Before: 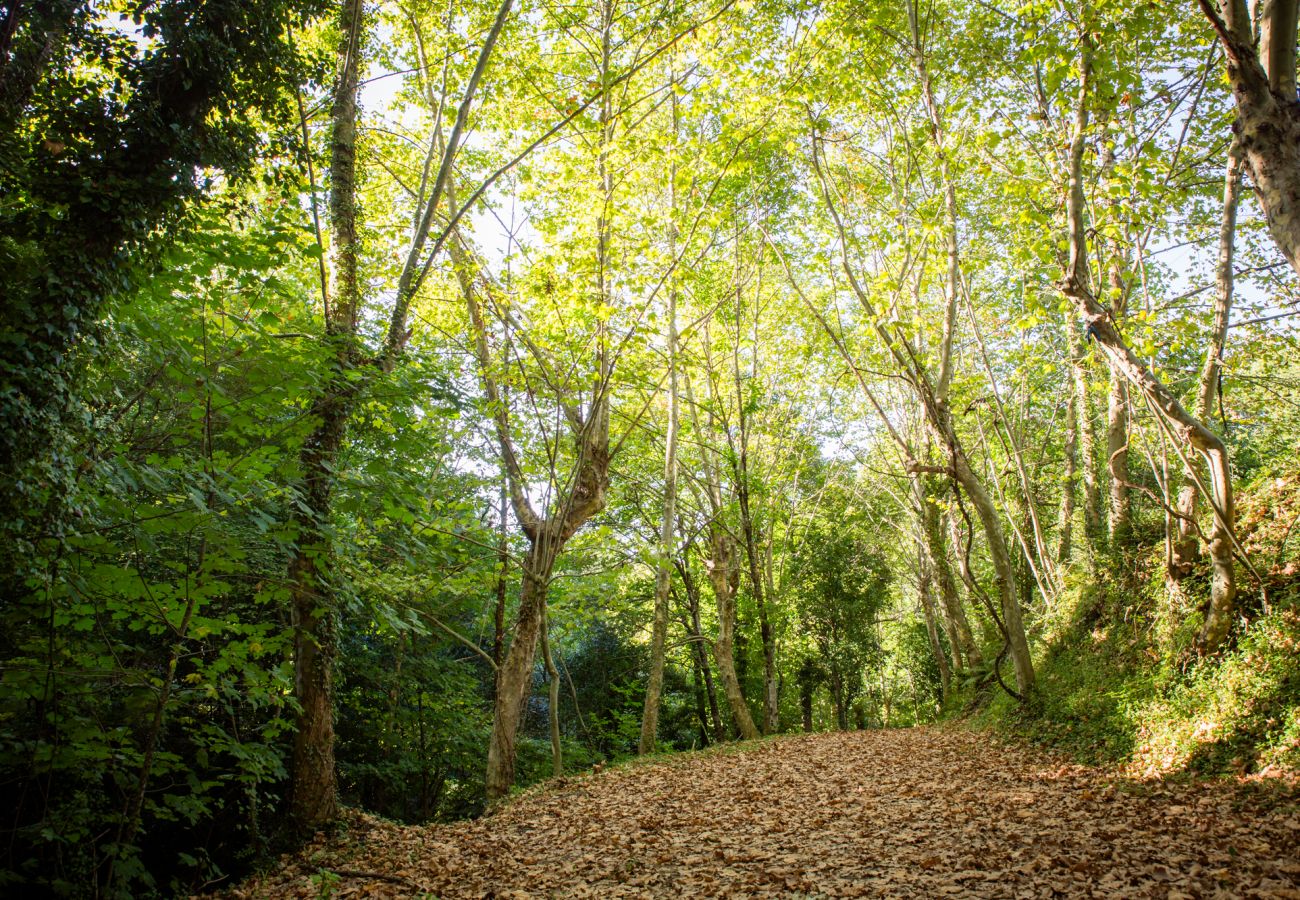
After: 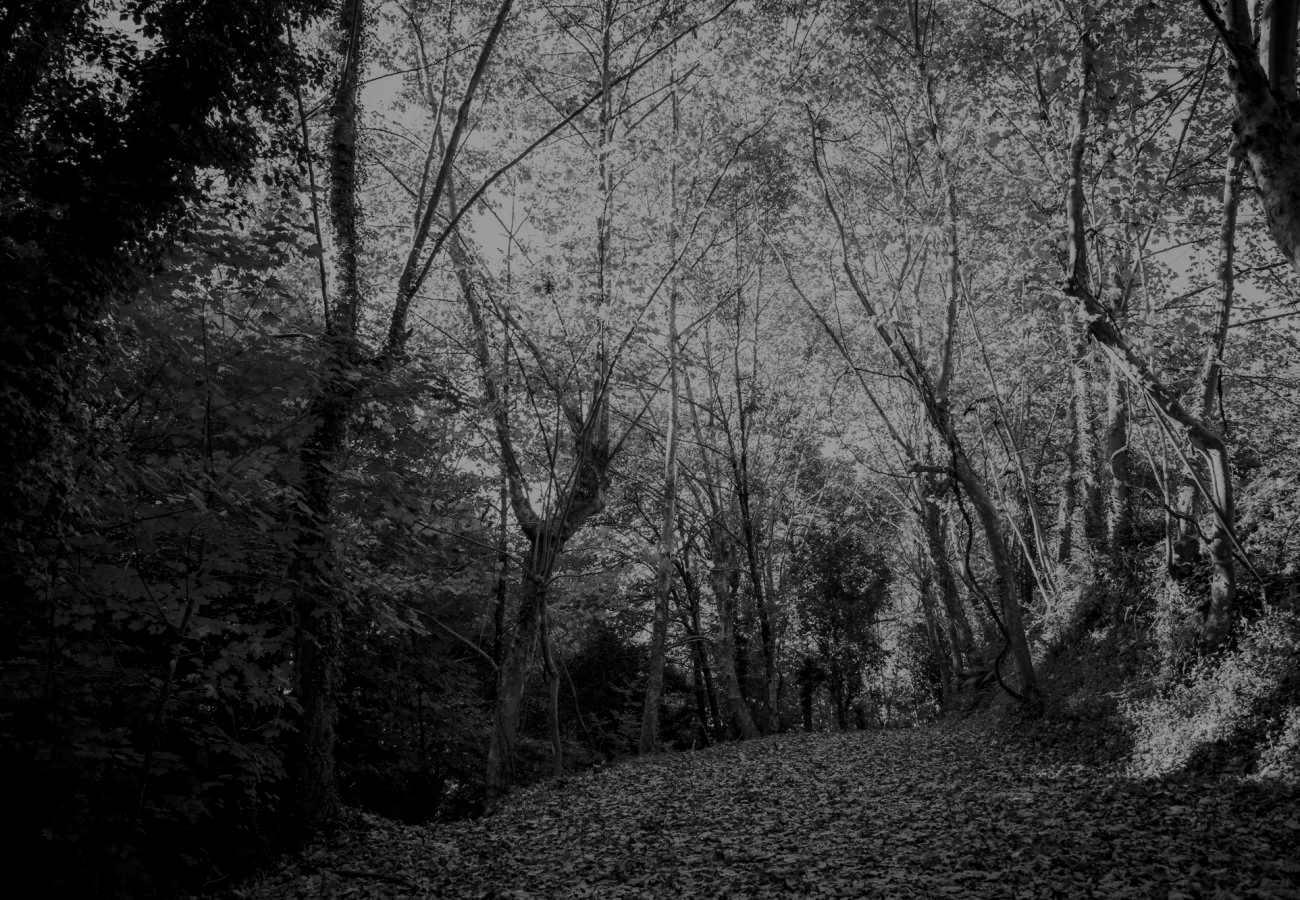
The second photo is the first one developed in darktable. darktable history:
contrast brightness saturation: contrast -0.03, brightness -0.59, saturation -1
filmic rgb: black relative exposure -13 EV, threshold 3 EV, target white luminance 85%, hardness 6.3, latitude 42.11%, contrast 0.858, shadows ↔ highlights balance 8.63%, color science v4 (2020), enable highlight reconstruction true
